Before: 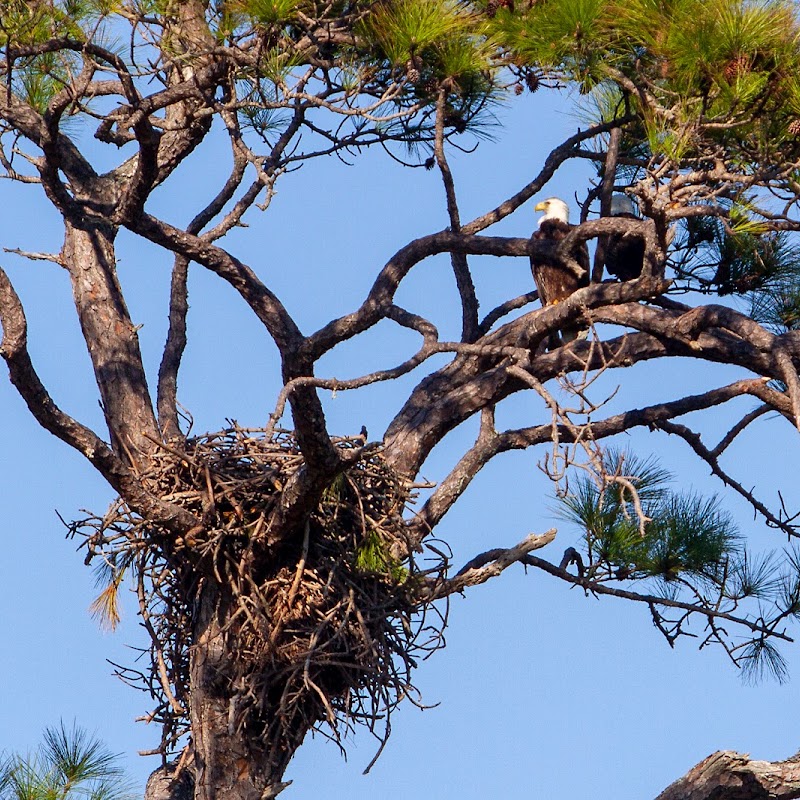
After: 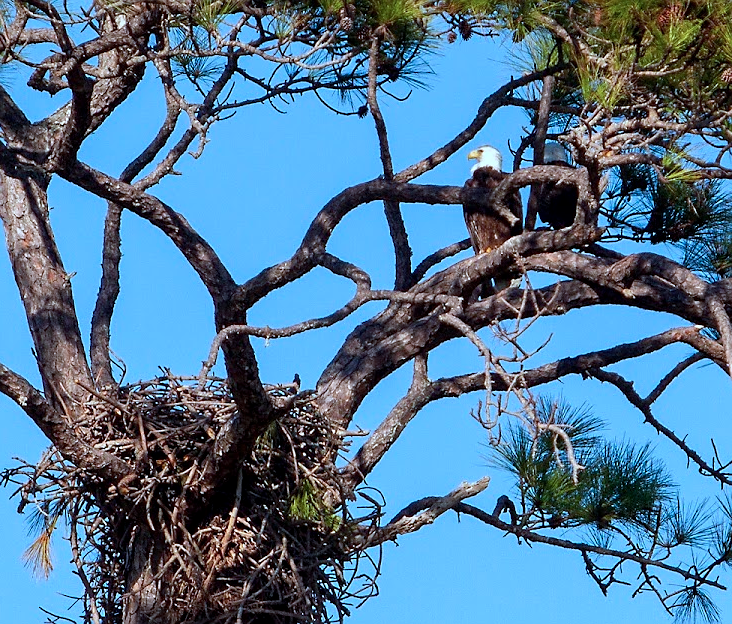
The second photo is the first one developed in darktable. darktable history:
exposure: black level correction 0.002, compensate exposure bias true, compensate highlight preservation false
sharpen: radius 1.011, threshold 1.09
color correction: highlights a* -9.67, highlights b* -21.44
crop: left 8.496%, top 6.597%, bottom 15.371%
